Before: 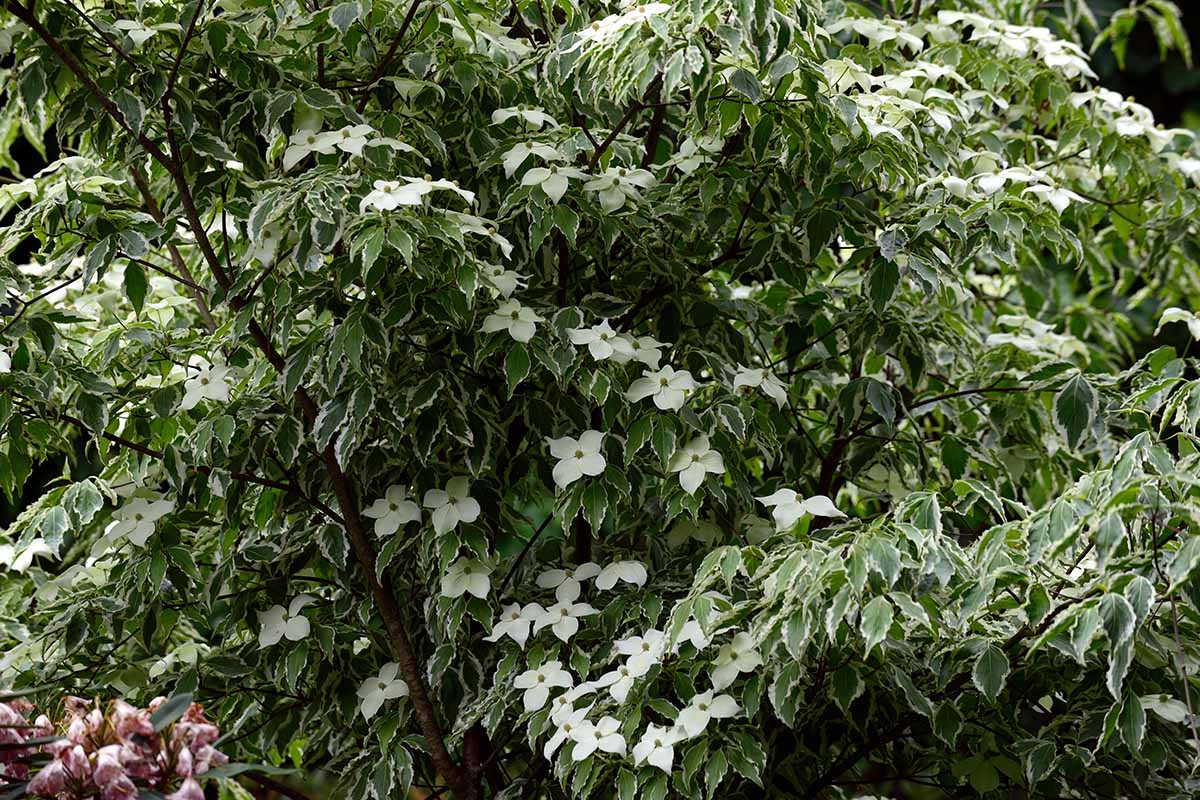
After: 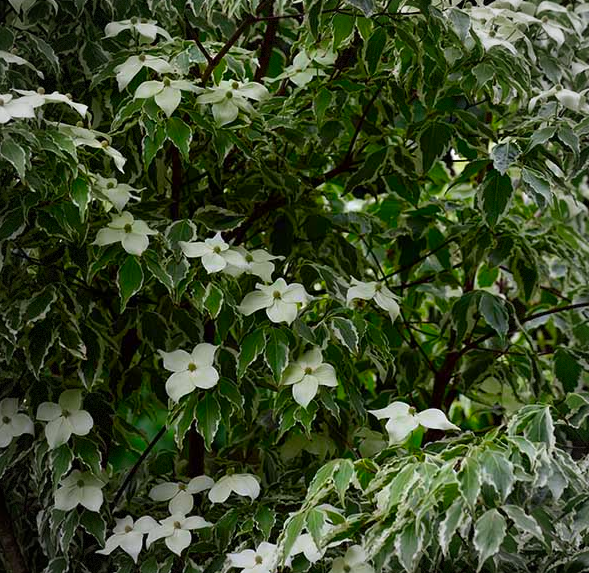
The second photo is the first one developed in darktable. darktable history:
vignetting: fall-off start 71.43%, brightness -0.285, dithering 8-bit output
color zones: curves: ch0 [(0, 0.425) (0.143, 0.422) (0.286, 0.42) (0.429, 0.419) (0.571, 0.419) (0.714, 0.42) (0.857, 0.422) (1, 0.425)]; ch1 [(0, 0.666) (0.143, 0.669) (0.286, 0.671) (0.429, 0.67) (0.571, 0.67) (0.714, 0.67) (0.857, 0.67) (1, 0.666)]
crop: left 32.268%, top 10.987%, right 18.572%, bottom 17.352%
